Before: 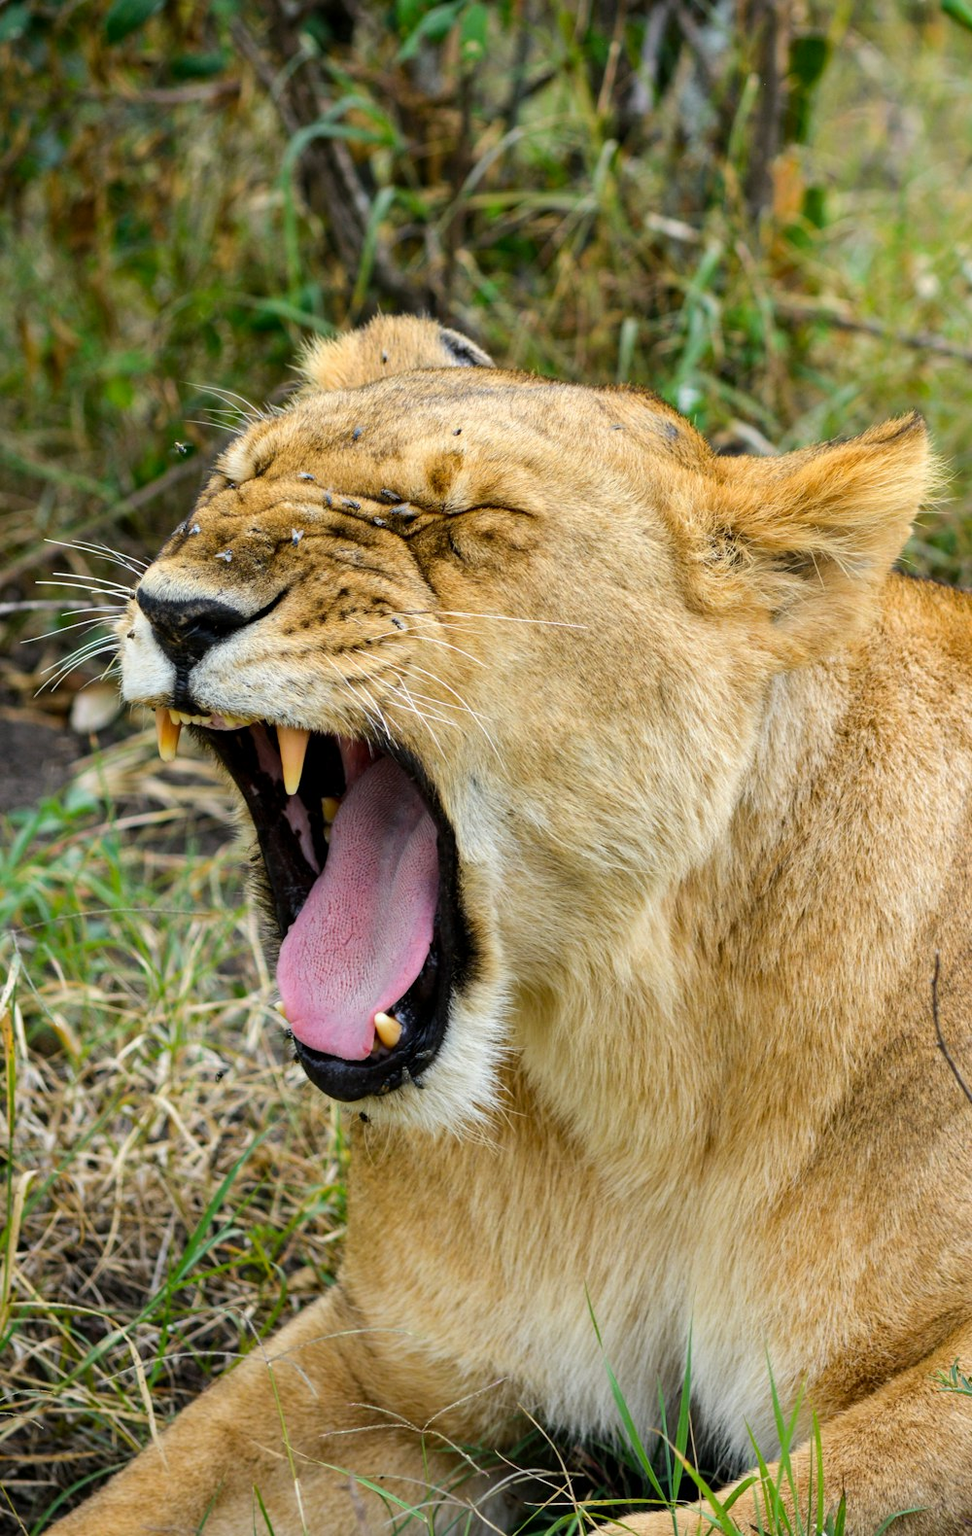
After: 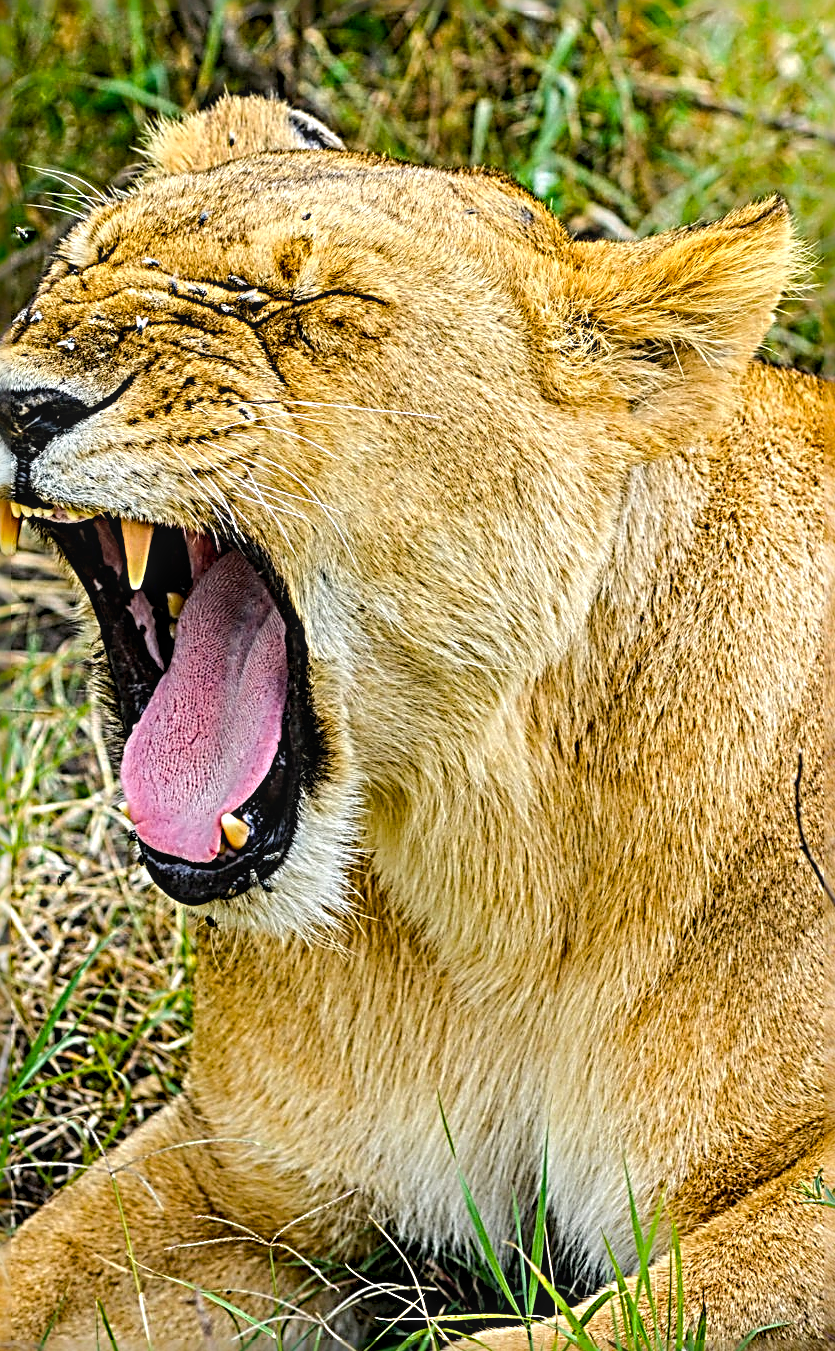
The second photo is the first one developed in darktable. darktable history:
sharpen: radius 4.011, amount 1.986
crop: left 16.457%, top 14.456%
local contrast: on, module defaults
color balance rgb: power › hue 71.8°, linear chroma grading › global chroma 19.103%, perceptual saturation grading › global saturation 0.39%, perceptual brilliance grading › mid-tones 10.202%, perceptual brilliance grading › shadows 14.17%
shadows and highlights: shadows -0.194, highlights 38.56
